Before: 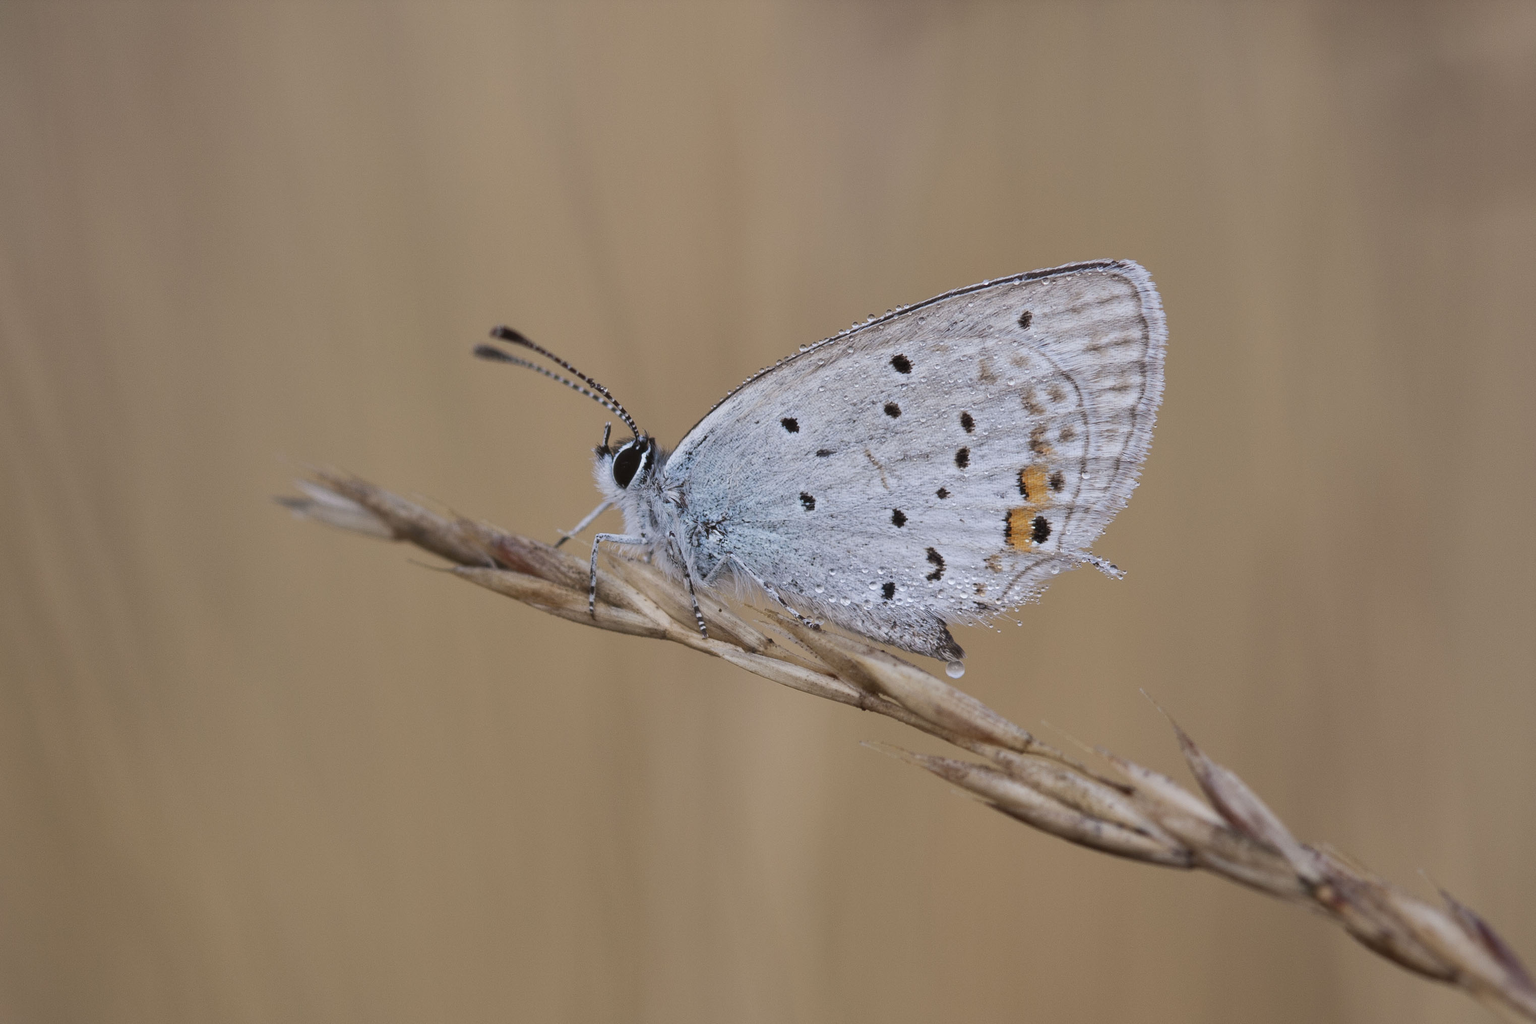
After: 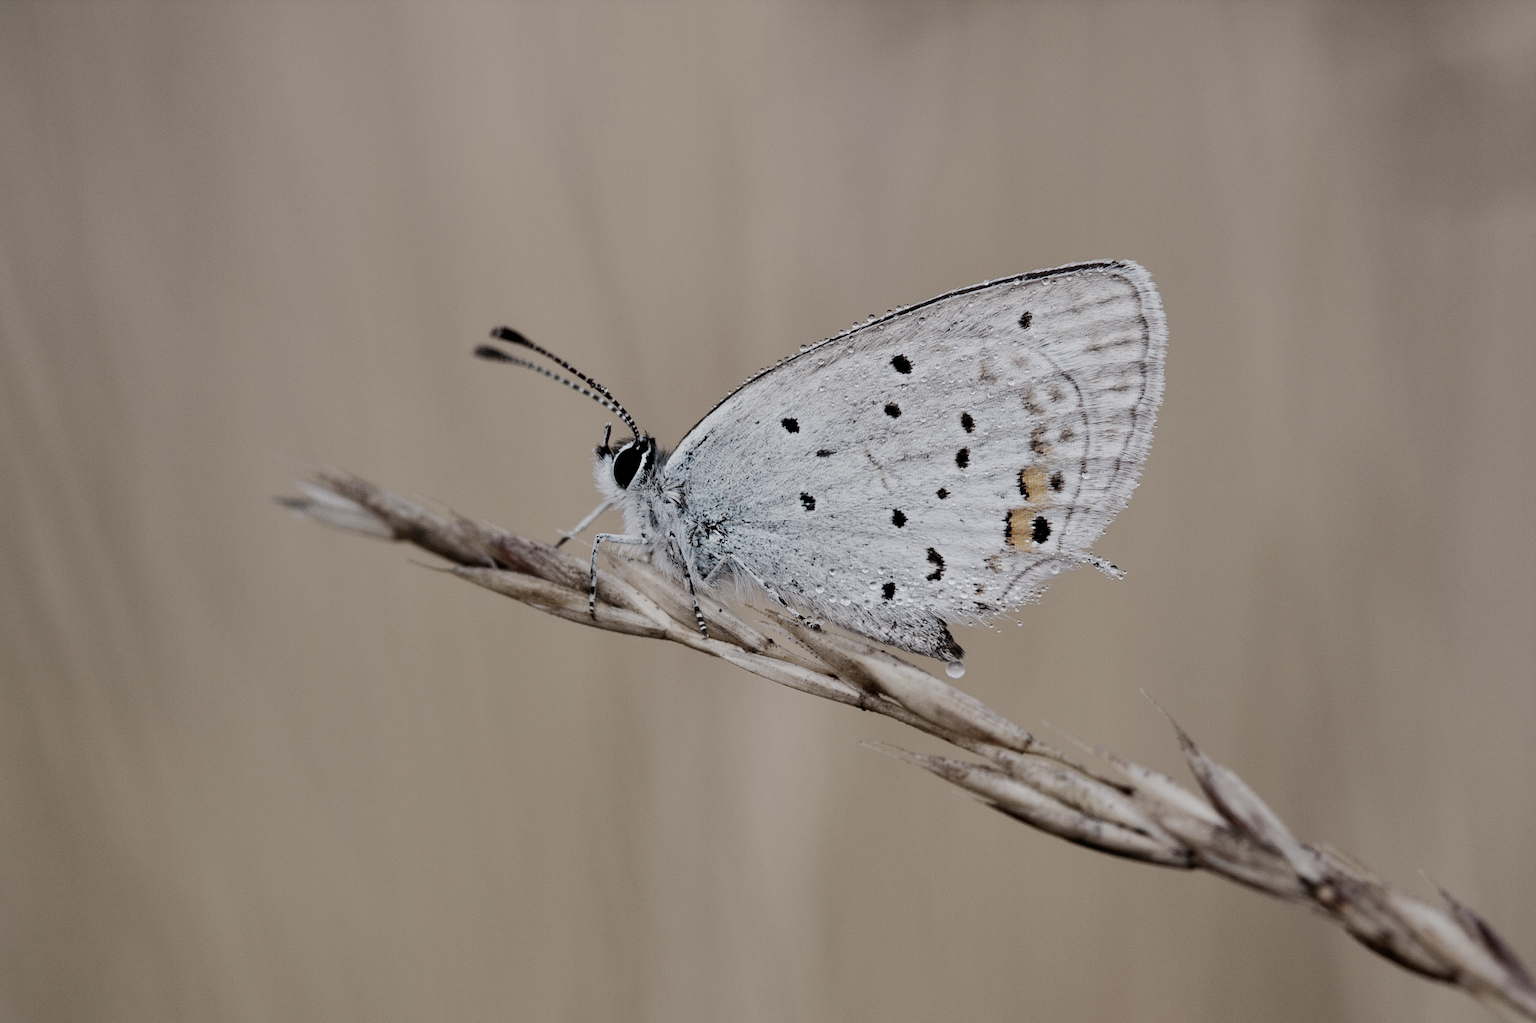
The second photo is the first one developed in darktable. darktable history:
filmic rgb: black relative exposure -5.07 EV, white relative exposure 3.95 EV, hardness 2.9, contrast 1.297, highlights saturation mix -31.48%, preserve chrominance no, color science v5 (2021), iterations of high-quality reconstruction 10
tone equalizer: edges refinement/feathering 500, mask exposure compensation -1.57 EV, preserve details no
exposure: compensate exposure bias true, compensate highlight preservation false
